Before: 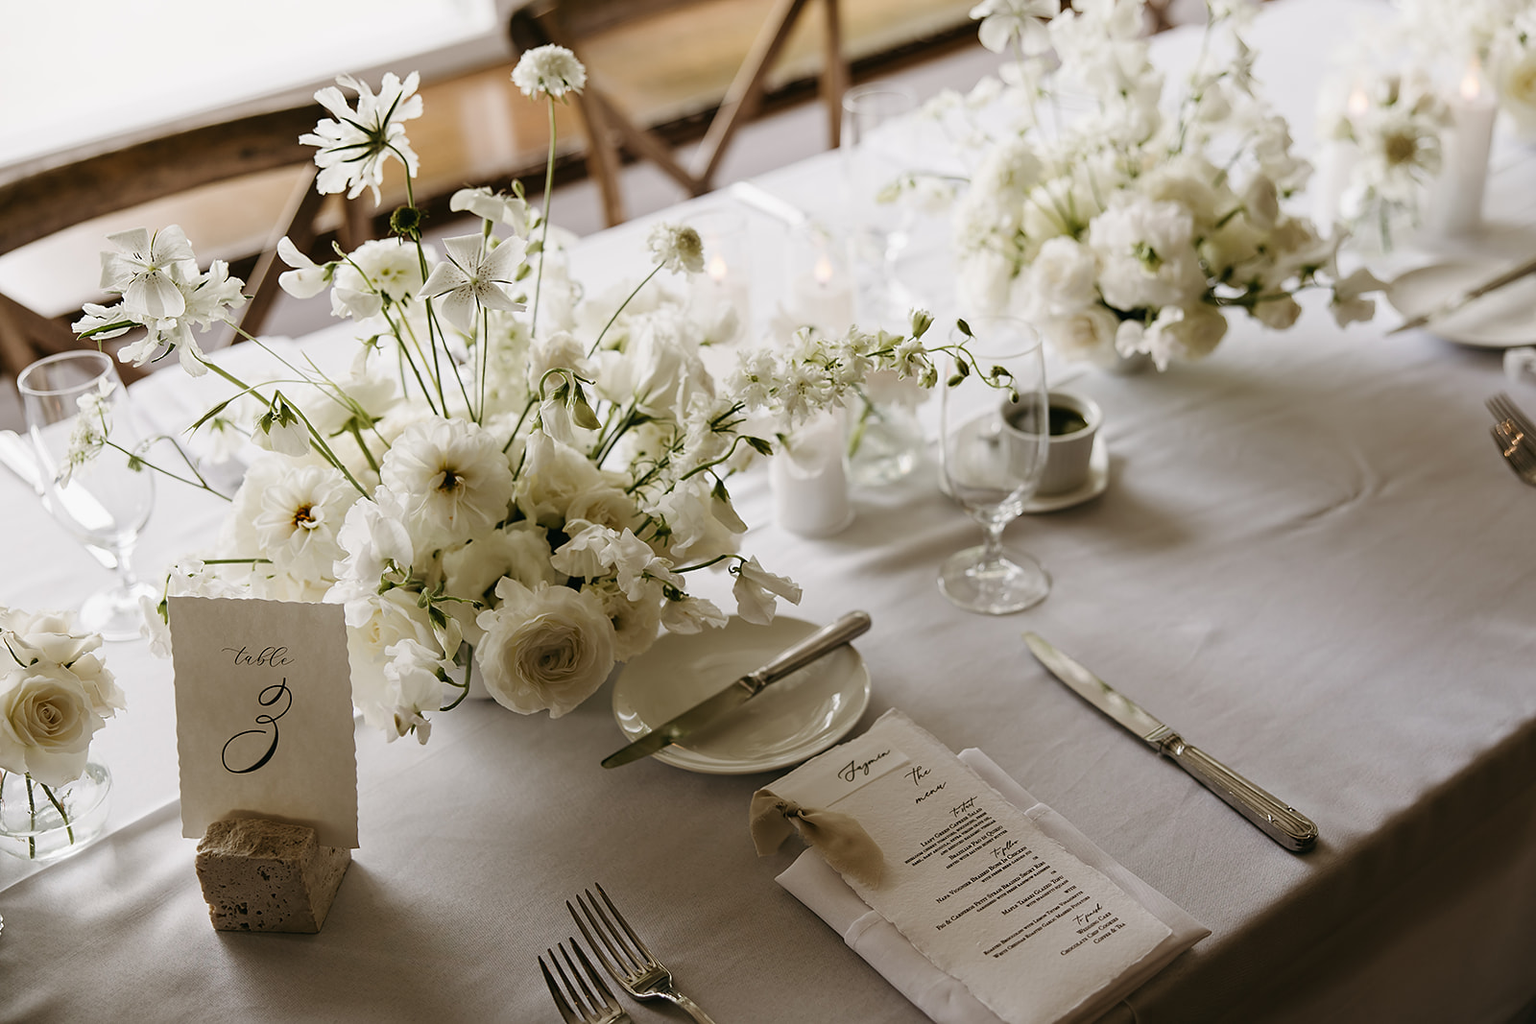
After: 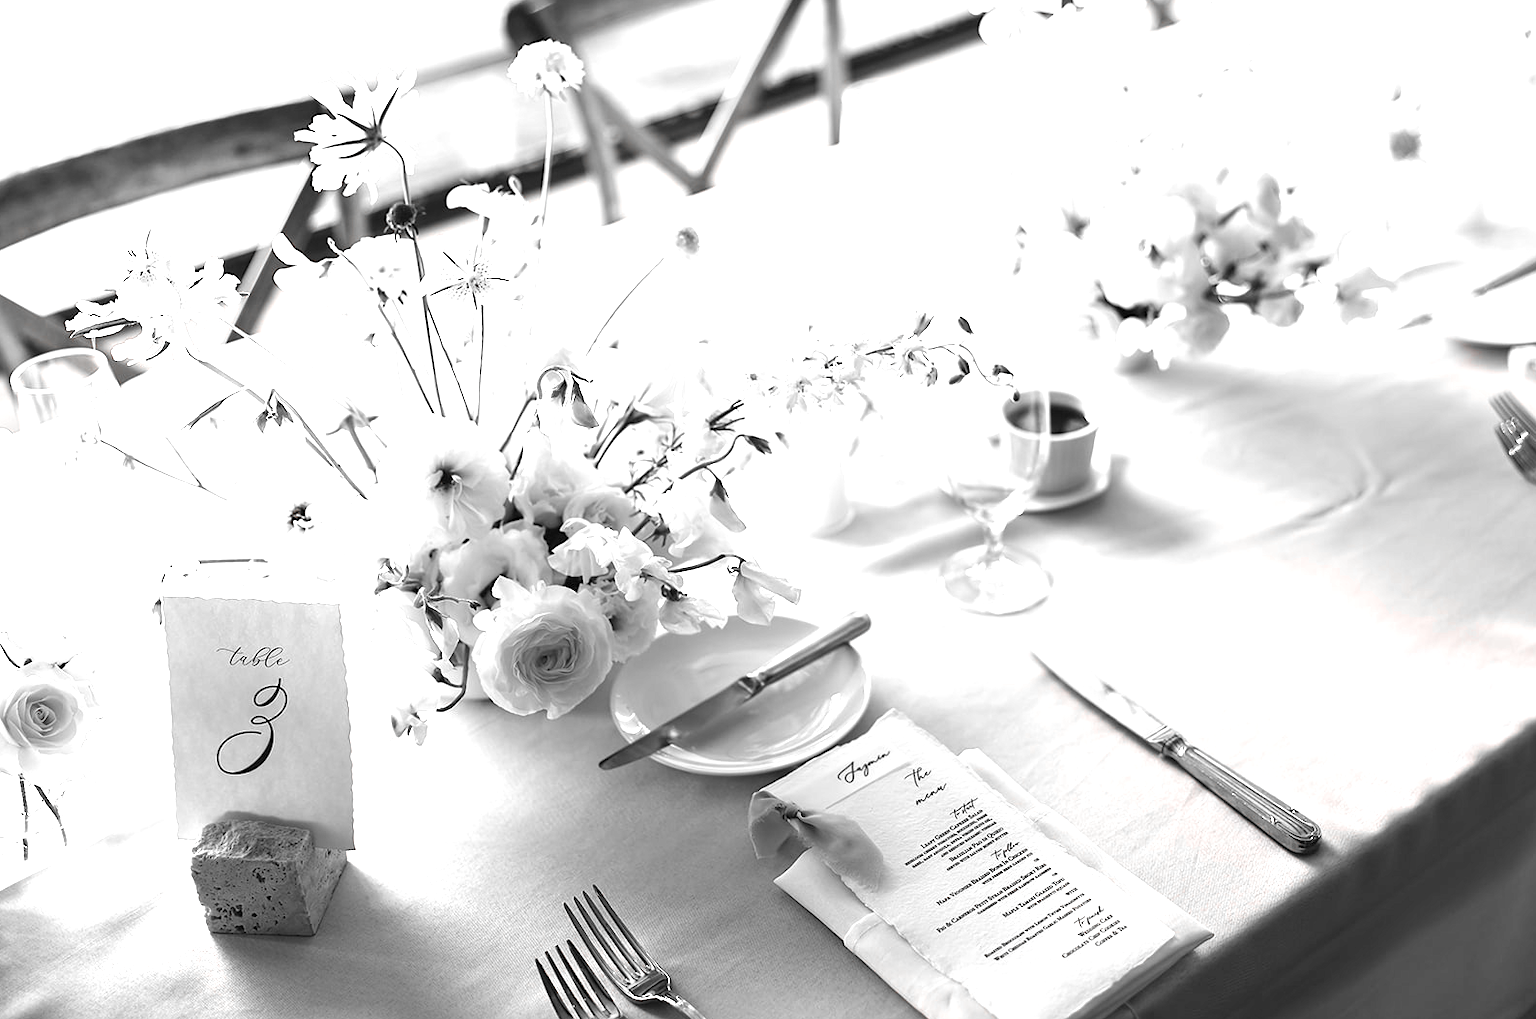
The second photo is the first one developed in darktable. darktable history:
color zones: curves: ch1 [(0, 0.006) (0.094, 0.285) (0.171, 0.001) (0.429, 0.001) (0.571, 0.003) (0.714, 0.004) (0.857, 0.004) (1, 0.006)]
exposure: black level correction 0.001, exposure 1.724 EV, compensate highlight preservation false
crop: left 0.497%, top 0.549%, right 0.248%, bottom 0.585%
